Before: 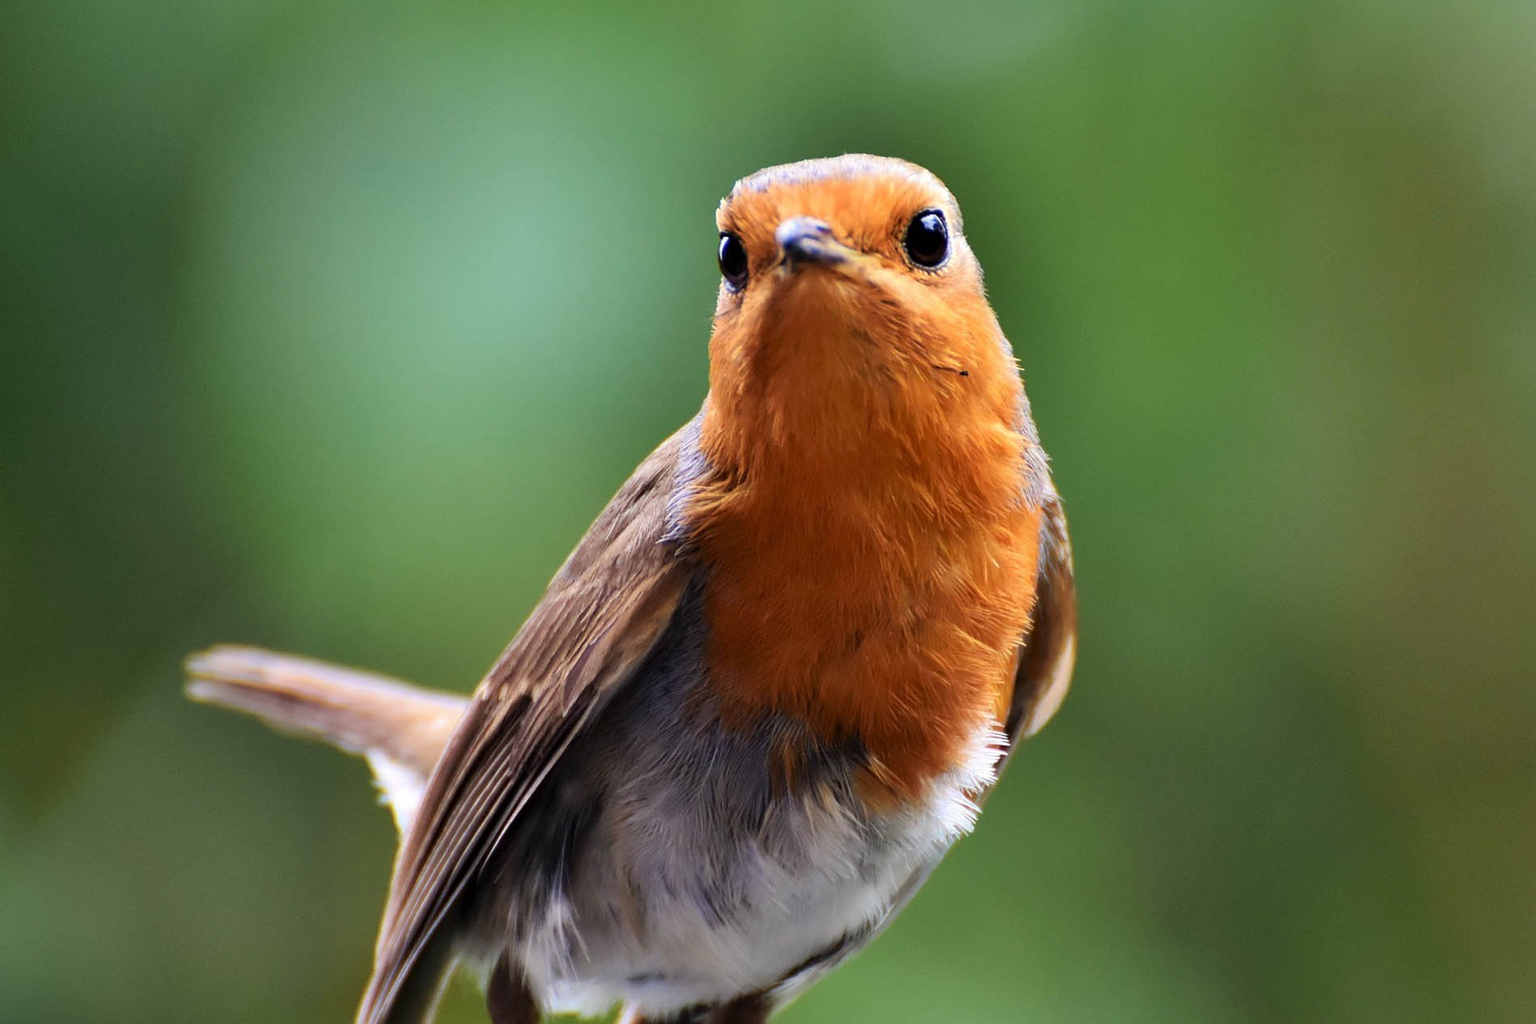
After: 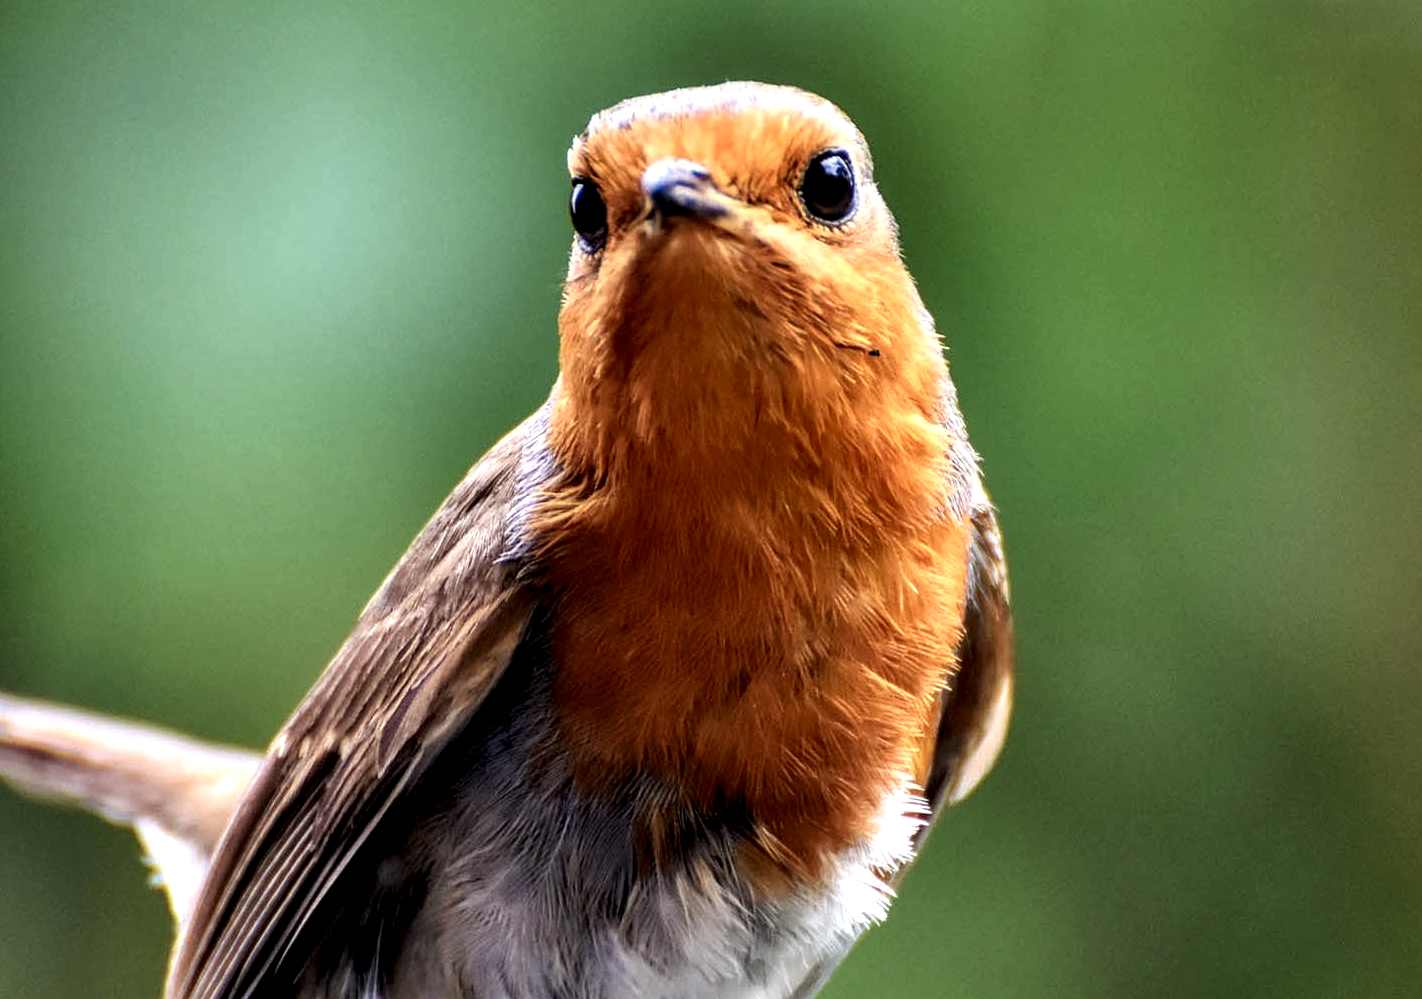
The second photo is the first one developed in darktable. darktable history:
local contrast: highlights 19%, detail 186%
crop: left 16.768%, top 8.653%, right 8.362%, bottom 12.485%
